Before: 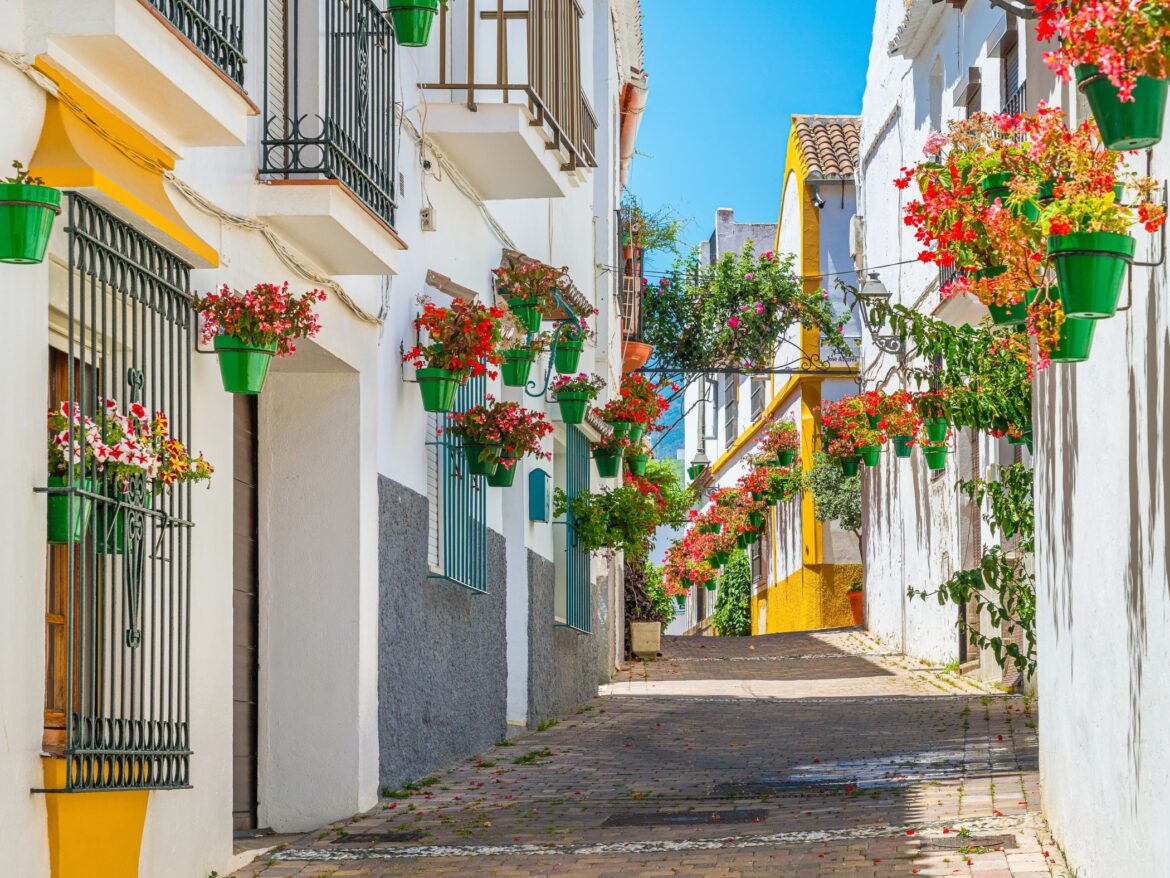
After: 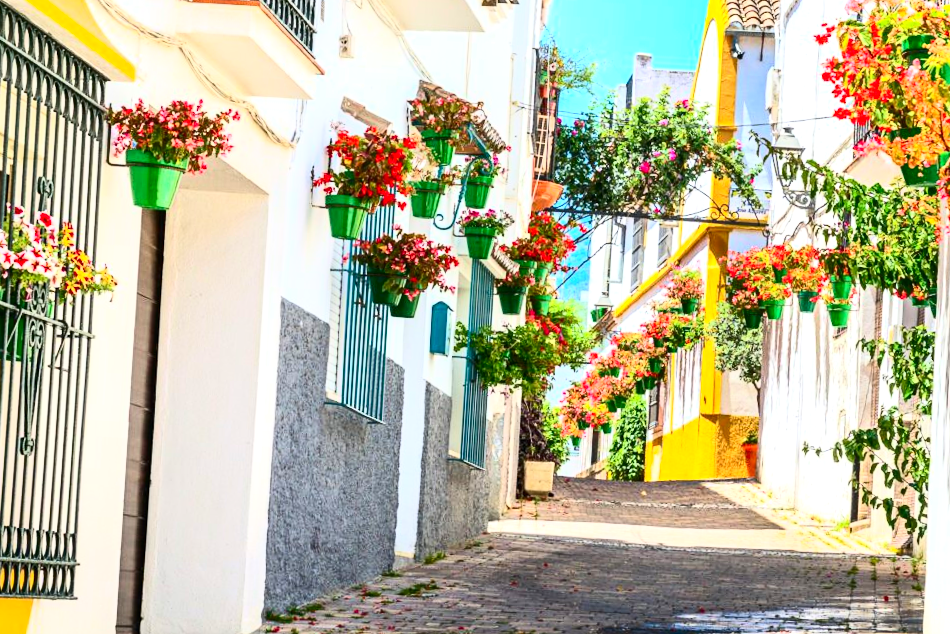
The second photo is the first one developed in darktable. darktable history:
exposure: exposure 0.497 EV, compensate highlight preservation false
crop and rotate: angle -3.49°, left 9.893%, top 20.984%, right 12.272%, bottom 12.044%
contrast brightness saturation: contrast 0.396, brightness 0.109, saturation 0.207
tone equalizer: on, module defaults
